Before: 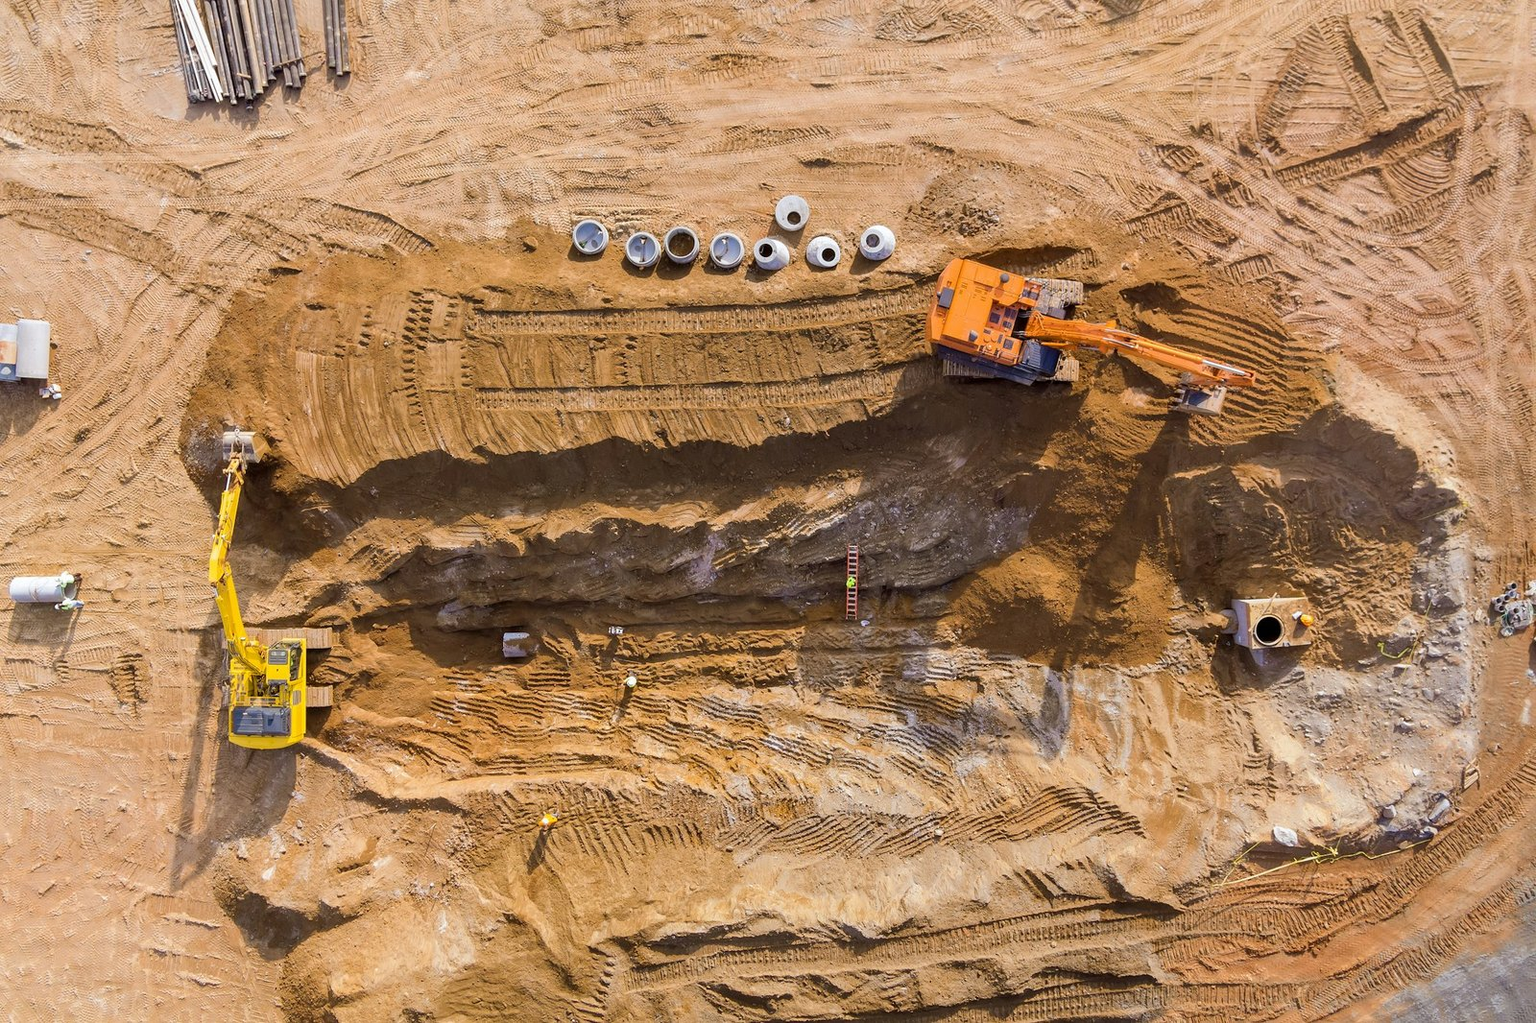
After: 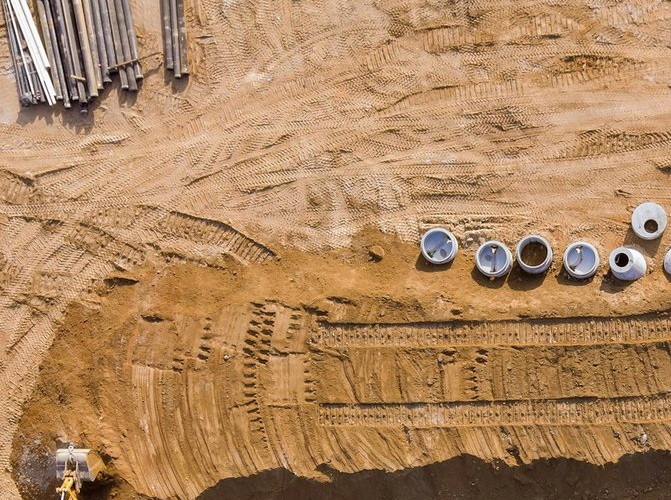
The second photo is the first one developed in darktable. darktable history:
shadows and highlights: soften with gaussian
crop and rotate: left 11.024%, top 0.103%, right 47.02%, bottom 52.961%
